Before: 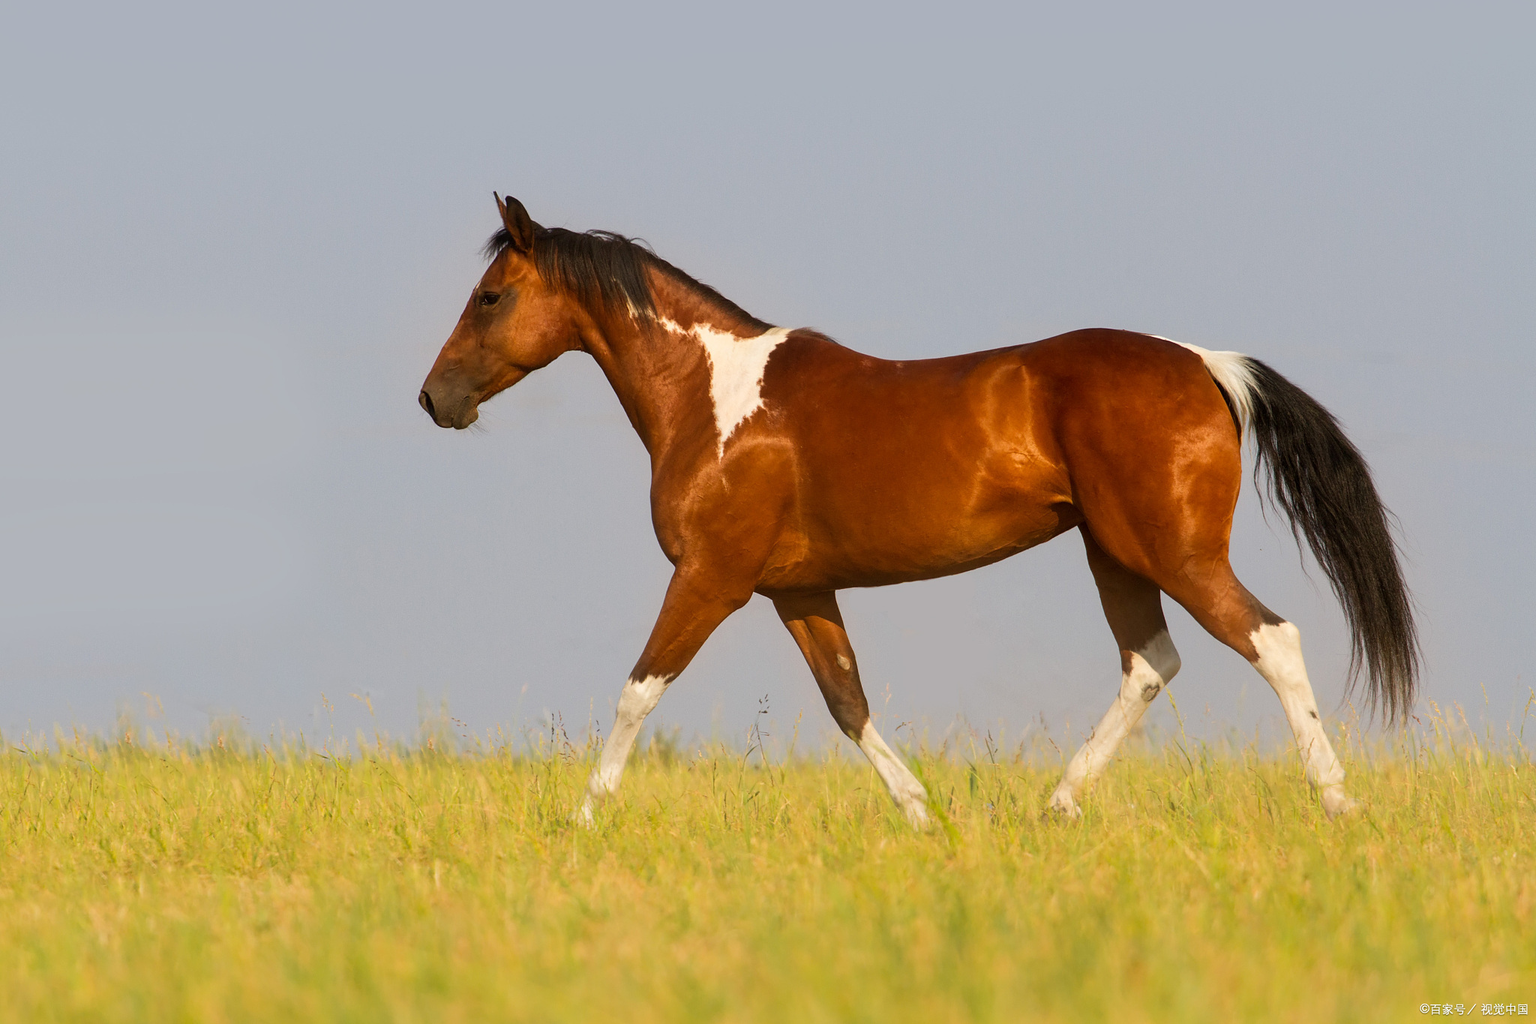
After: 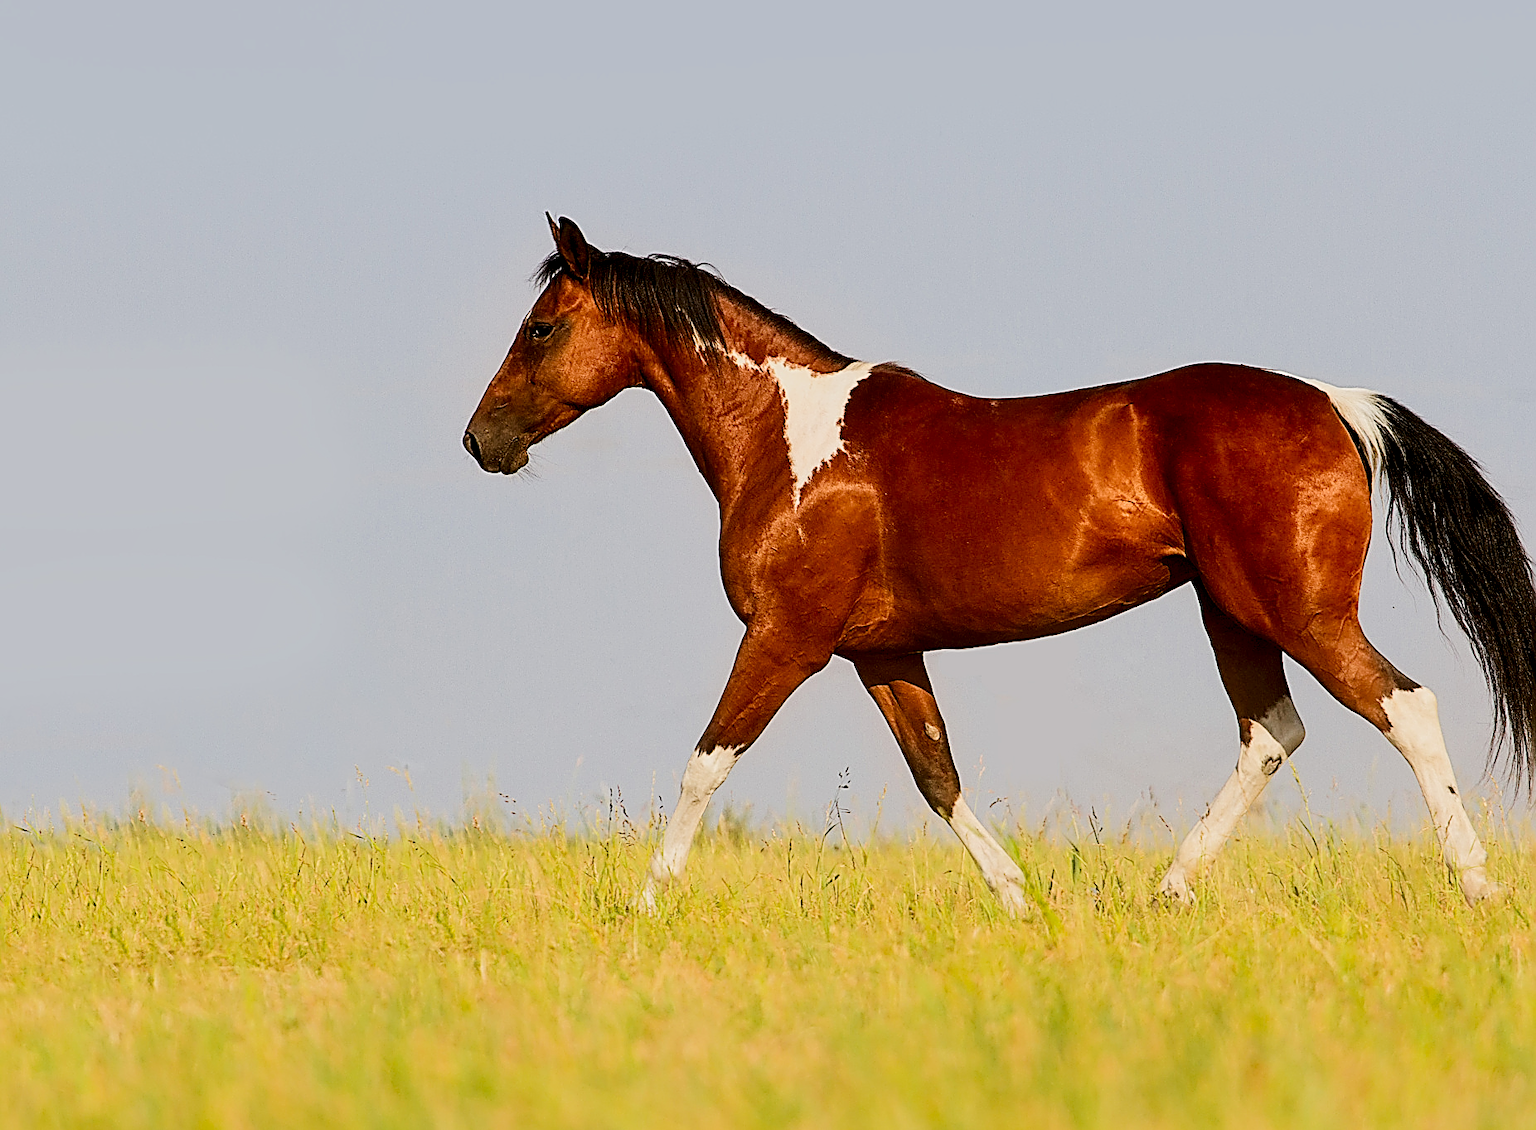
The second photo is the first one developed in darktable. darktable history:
crop: right 9.498%, bottom 0.026%
exposure: black level correction 0, exposure 0.499 EV, compensate highlight preservation false
contrast brightness saturation: contrast 0.199, brightness -0.103, saturation 0.103
filmic rgb: black relative exposure -7.37 EV, white relative exposure 5.08 EV, hardness 3.2, iterations of high-quality reconstruction 0
sharpen: amount 1.99
local contrast: highlights 104%, shadows 103%, detail 119%, midtone range 0.2
